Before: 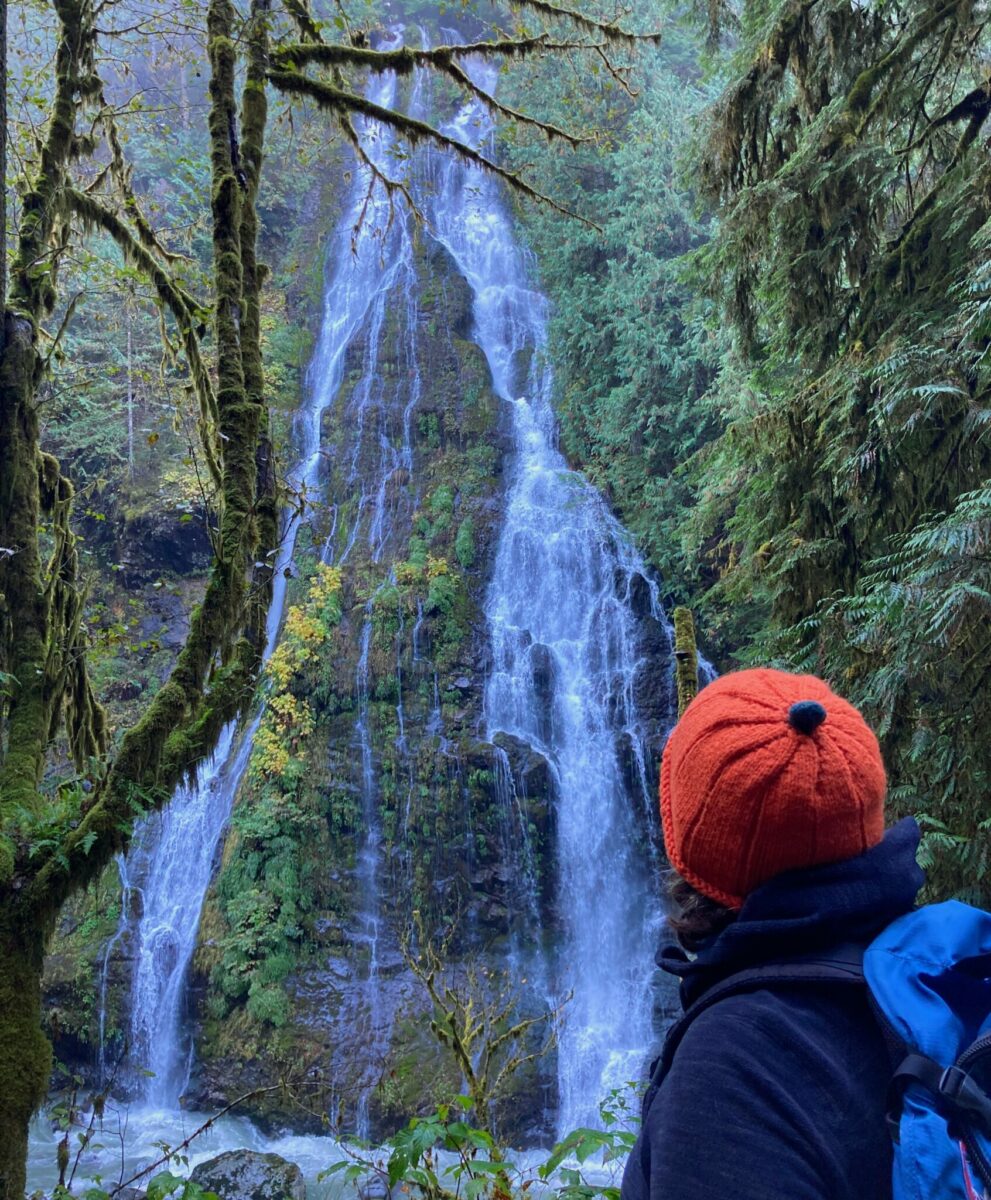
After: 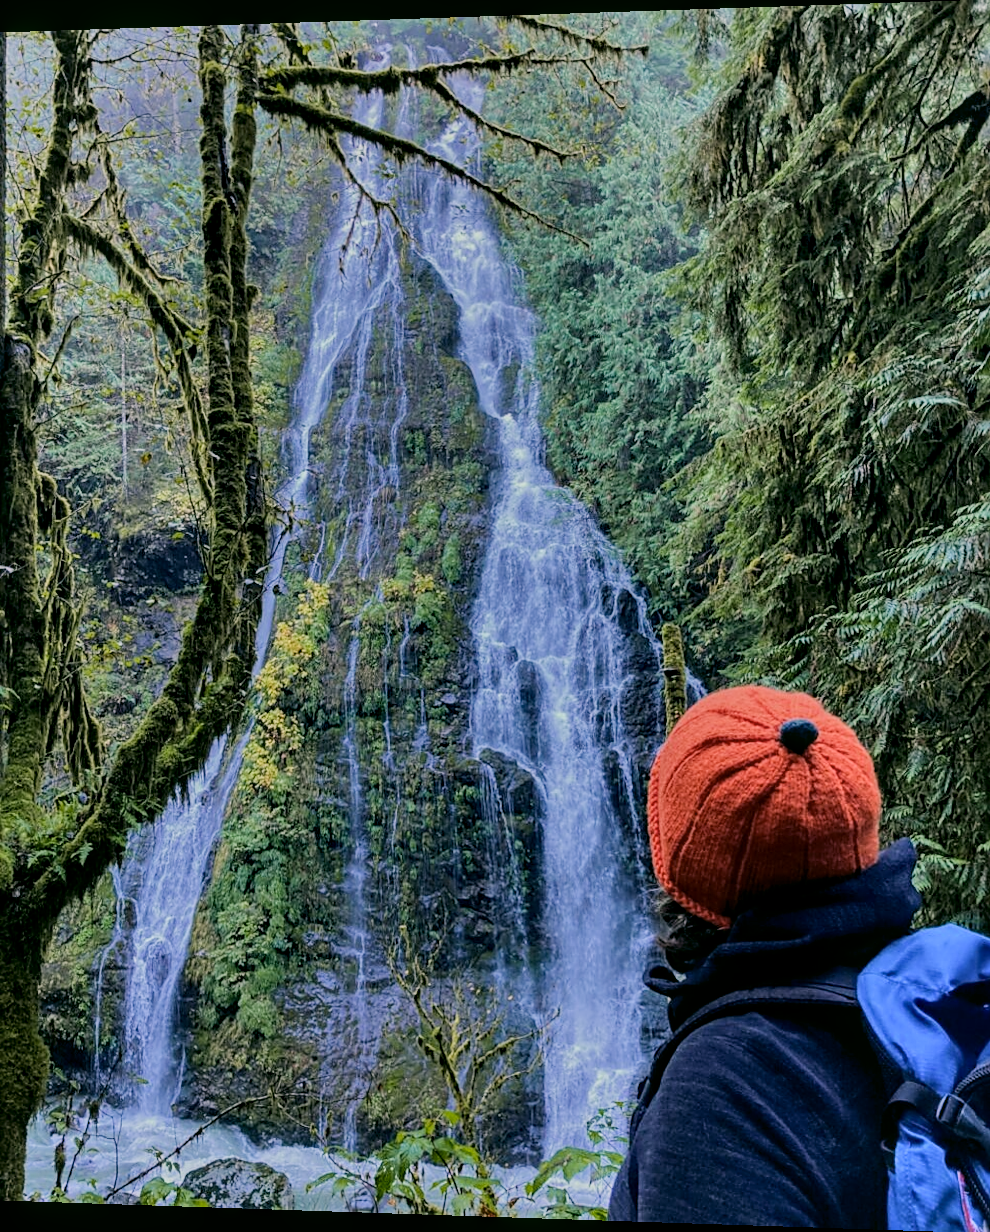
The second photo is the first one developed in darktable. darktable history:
color correction: highlights a* 4.02, highlights b* 4.98, shadows a* -7.55, shadows b* 4.98
sharpen: on, module defaults
local contrast: on, module defaults
rotate and perspective: lens shift (horizontal) -0.055, automatic cropping off
shadows and highlights: radius 108.52, shadows 40.68, highlights -72.88, low approximation 0.01, soften with gaussian
filmic rgb: black relative exposure -7.65 EV, white relative exposure 4.56 EV, hardness 3.61
color zones: curves: ch2 [(0, 0.5) (0.143, 0.5) (0.286, 0.489) (0.415, 0.421) (0.571, 0.5) (0.714, 0.5) (0.857, 0.5) (1, 0.5)]
